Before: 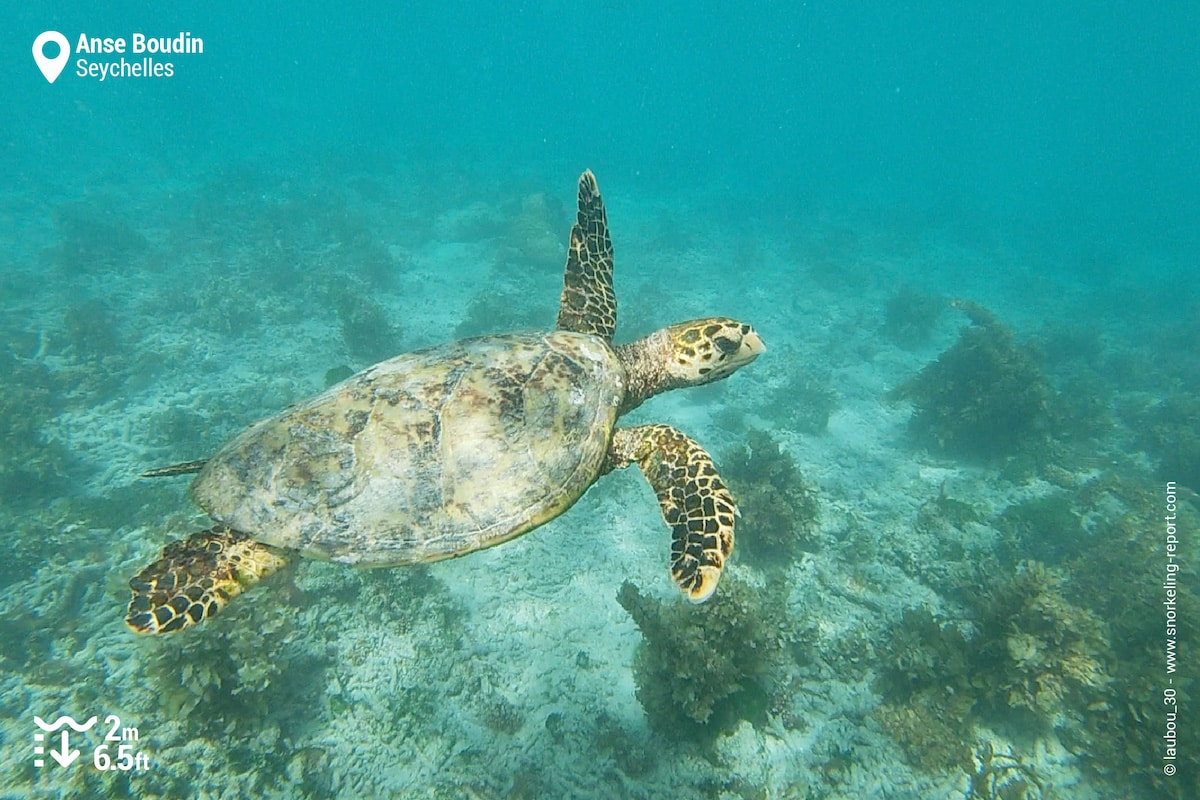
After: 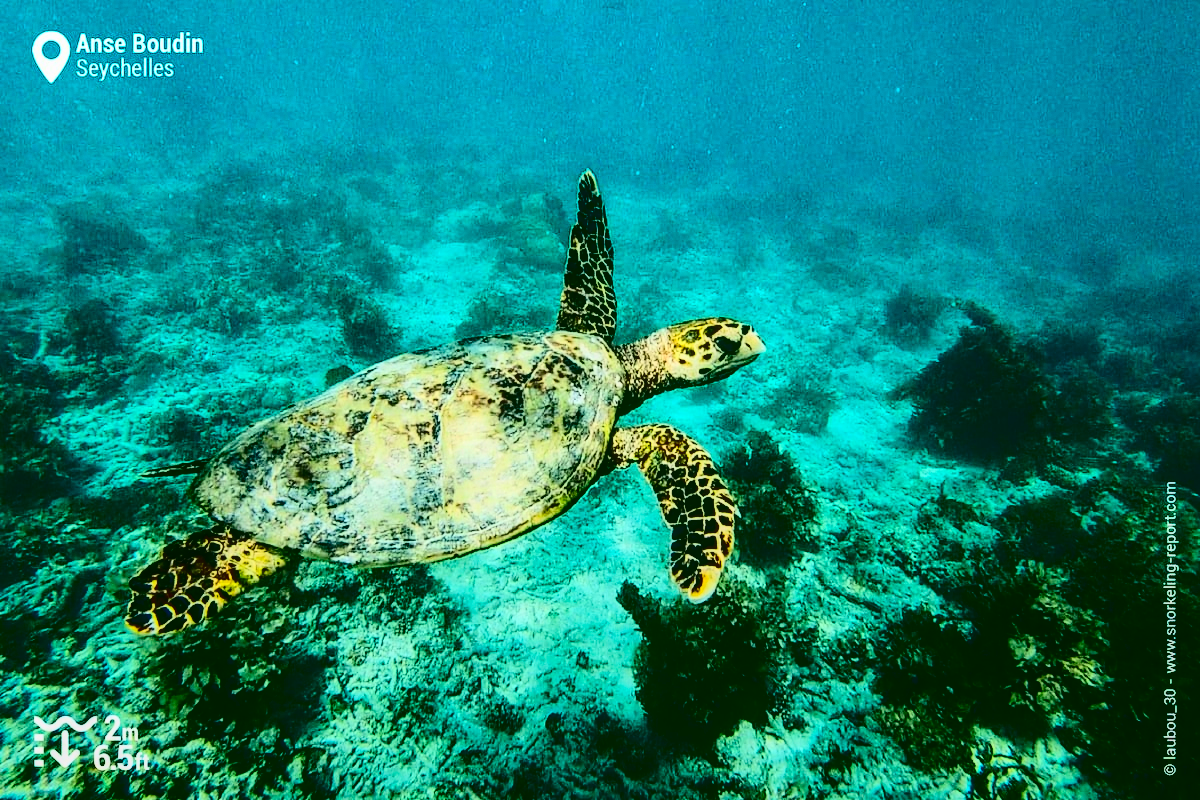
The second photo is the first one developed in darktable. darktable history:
local contrast: detail 110%
contrast brightness saturation: contrast 0.77, brightness -1, saturation 1
